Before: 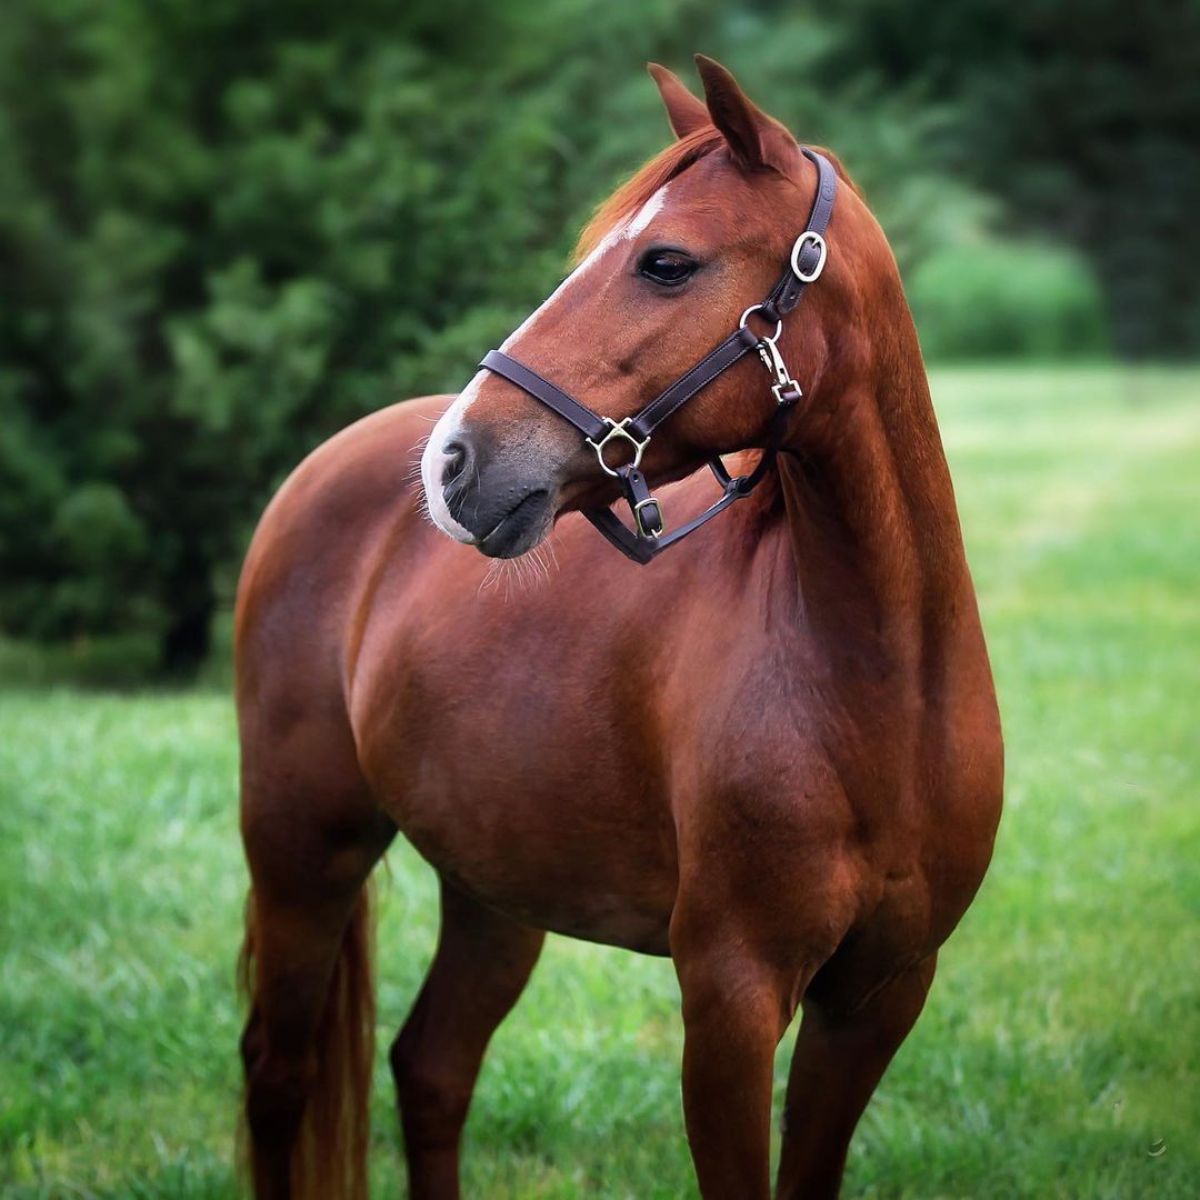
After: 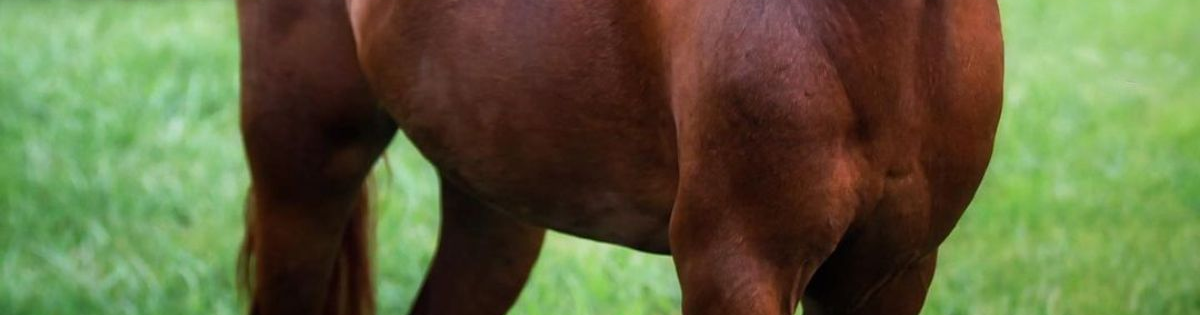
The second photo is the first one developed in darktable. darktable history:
crop and rotate: top 58.518%, bottom 15.22%
